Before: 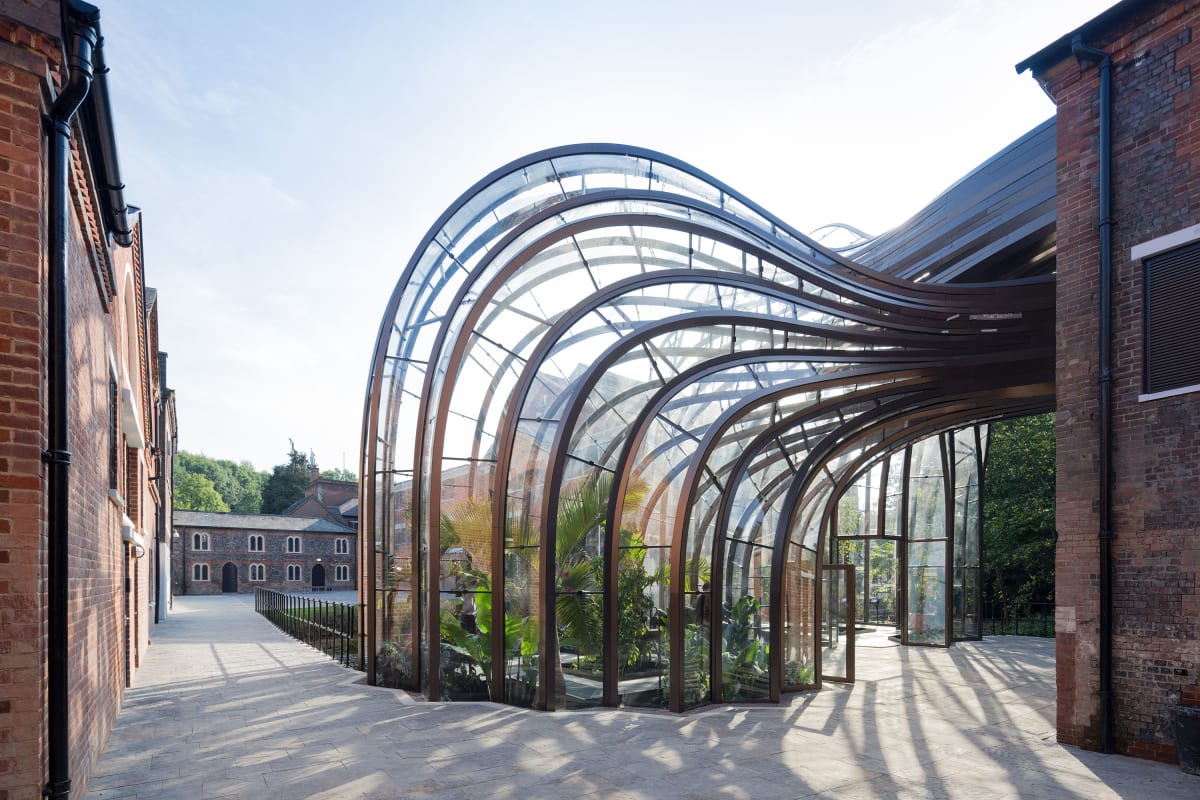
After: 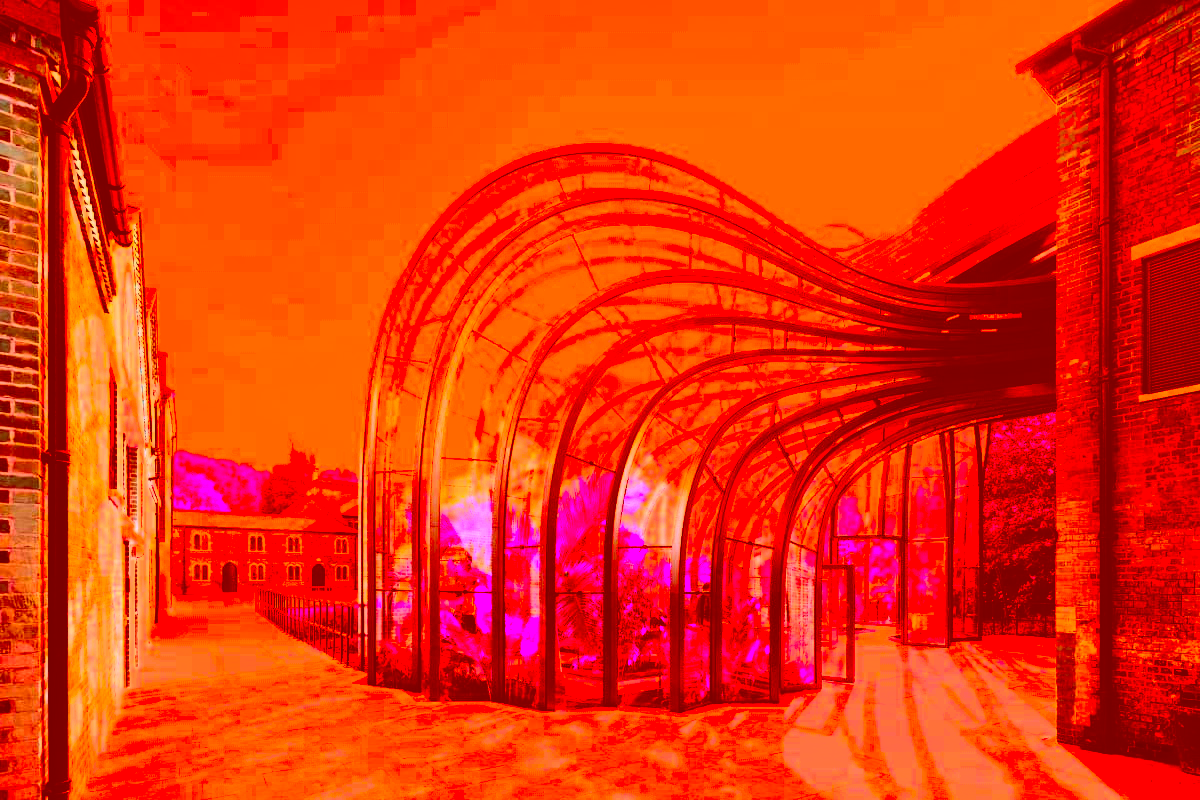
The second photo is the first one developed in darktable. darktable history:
rgb curve: curves: ch0 [(0, 0) (0.21, 0.15) (0.24, 0.21) (0.5, 0.75) (0.75, 0.96) (0.89, 0.99) (1, 1)]; ch1 [(0, 0.02) (0.21, 0.13) (0.25, 0.2) (0.5, 0.67) (0.75, 0.9) (0.89, 0.97) (1, 1)]; ch2 [(0, 0.02) (0.21, 0.13) (0.25, 0.2) (0.5, 0.67) (0.75, 0.9) (0.89, 0.97) (1, 1)], compensate middle gray true
tone equalizer: on, module defaults
color correction: highlights a* -39.68, highlights b* -40, shadows a* -40, shadows b* -40, saturation -3
exposure: black level correction 0, exposure 0.5 EV, compensate highlight preservation false
